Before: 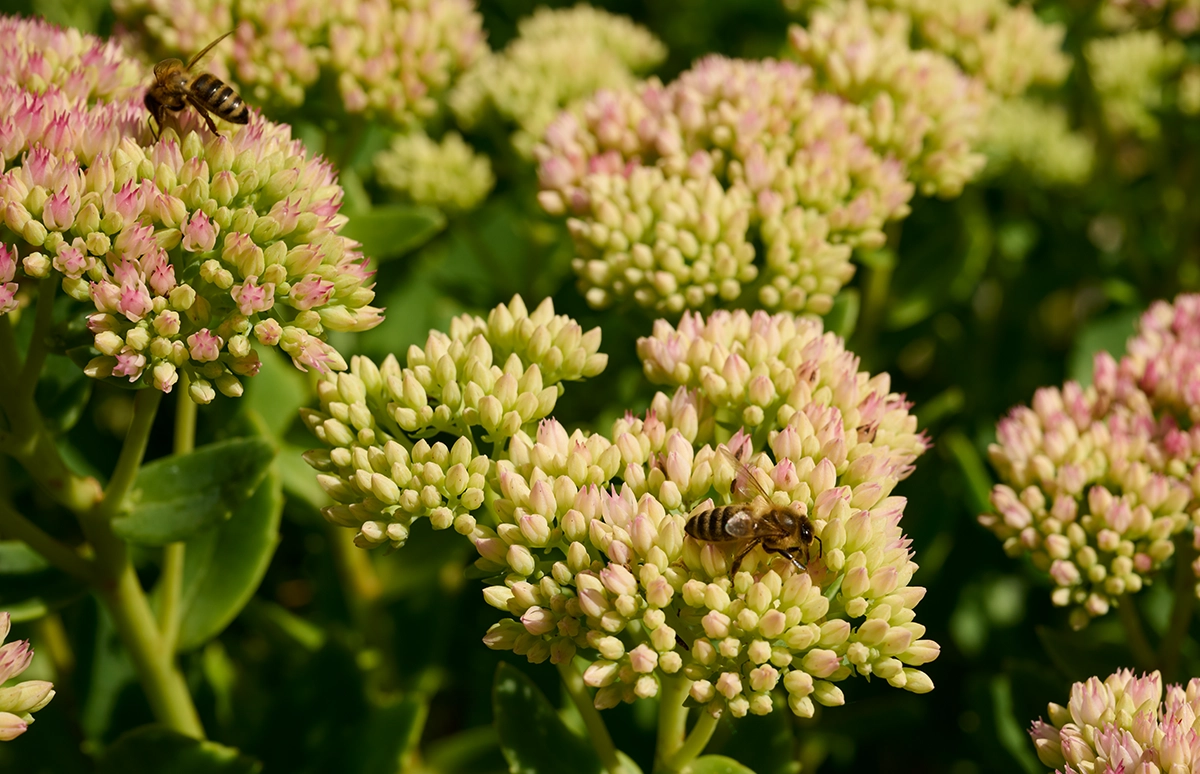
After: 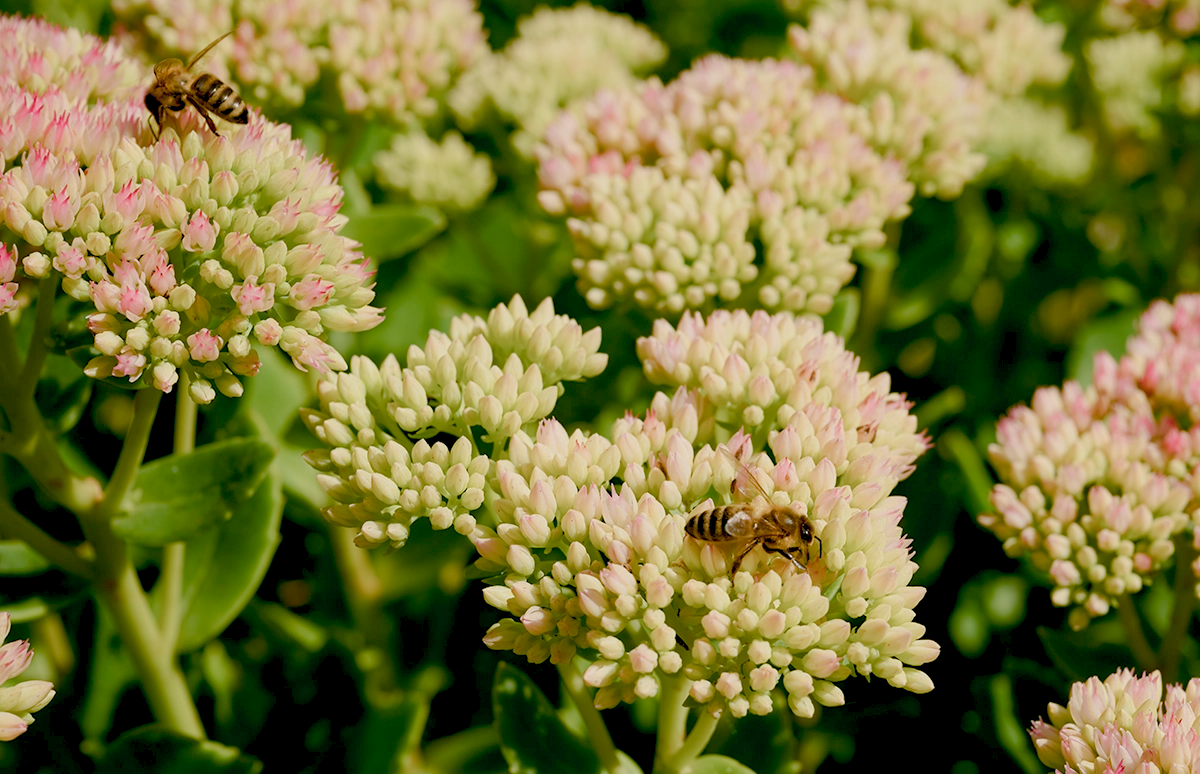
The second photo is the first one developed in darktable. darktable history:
exposure: exposure 0.466 EV, compensate highlight preservation false
color zones: curves: ch0 [(0, 0.558) (0.143, 0.559) (0.286, 0.529) (0.429, 0.505) (0.571, 0.5) (0.714, 0.5) (0.857, 0.5) (1, 0.558)]; ch1 [(0, 0.469) (0.01, 0.469) (0.12, 0.446) (0.248, 0.469) (0.5, 0.5) (0.748, 0.5) (0.99, 0.469) (1, 0.469)]
color balance rgb: global offset › luminance -0.902%, perceptual saturation grading › global saturation 20%, perceptual saturation grading › highlights -49.808%, perceptual saturation grading › shadows 26.072%, contrast -29.854%
